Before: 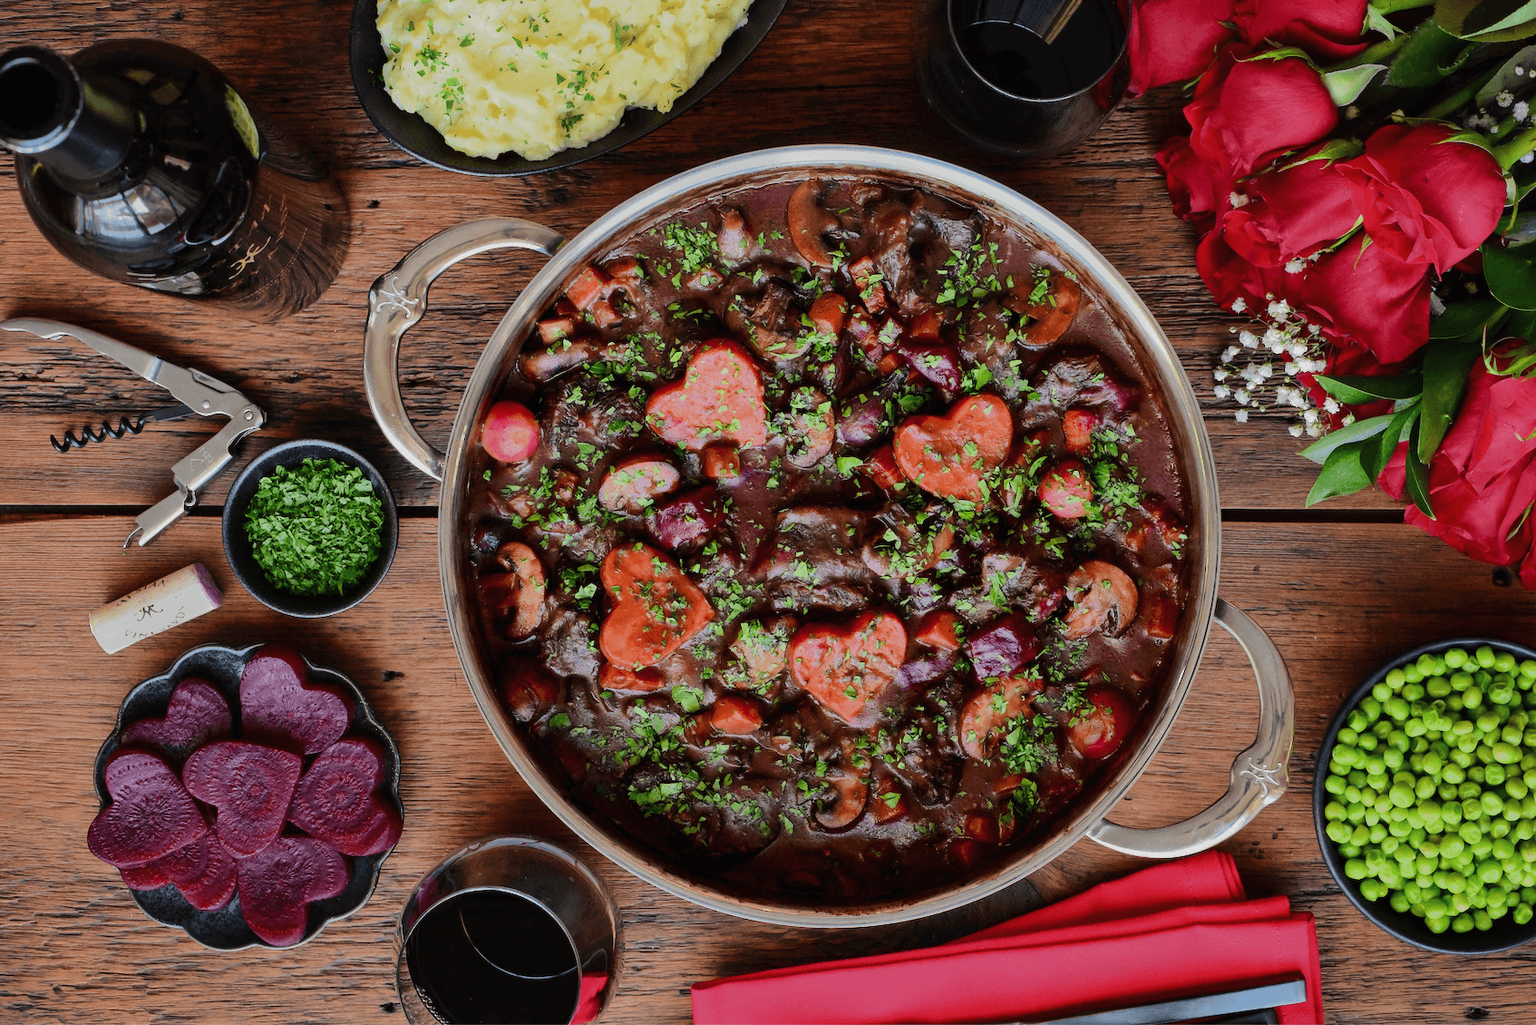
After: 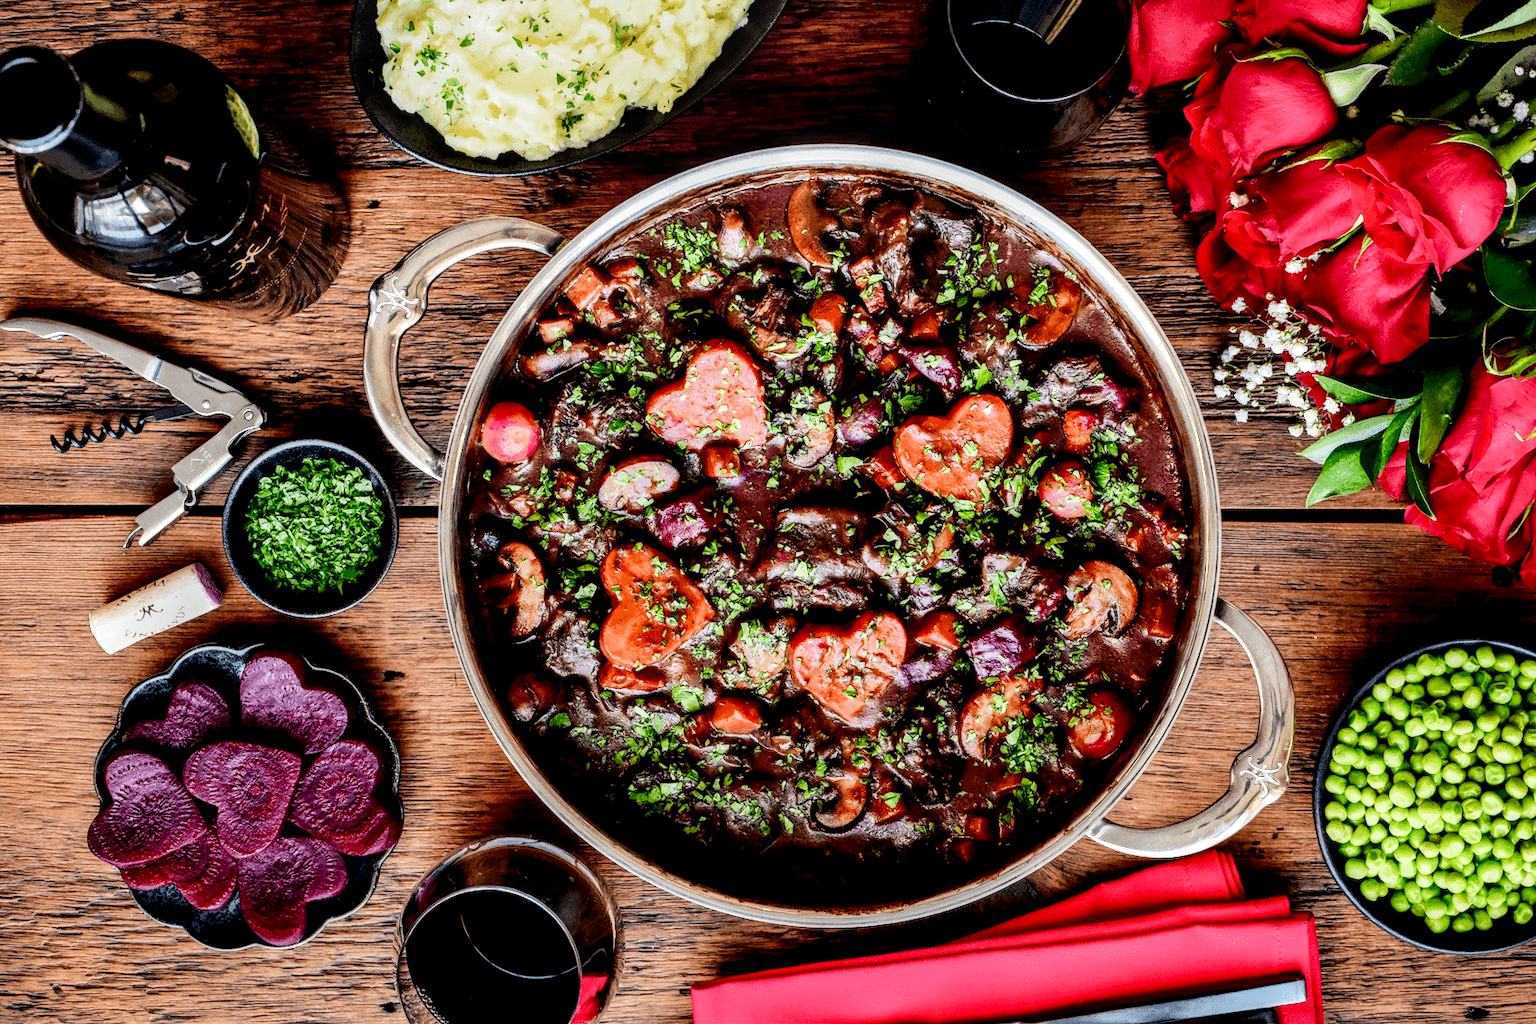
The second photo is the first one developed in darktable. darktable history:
local contrast: detail 160%
filmic rgb: middle gray luminance 12.74%, black relative exposure -10.13 EV, white relative exposure 3.47 EV, threshold 6 EV, target black luminance 0%, hardness 5.74, latitude 44.69%, contrast 1.221, highlights saturation mix 5%, shadows ↔ highlights balance 26.78%, add noise in highlights 0, preserve chrominance no, color science v3 (2019), use custom middle-gray values true, iterations of high-quality reconstruction 0, contrast in highlights soft, enable highlight reconstruction true
